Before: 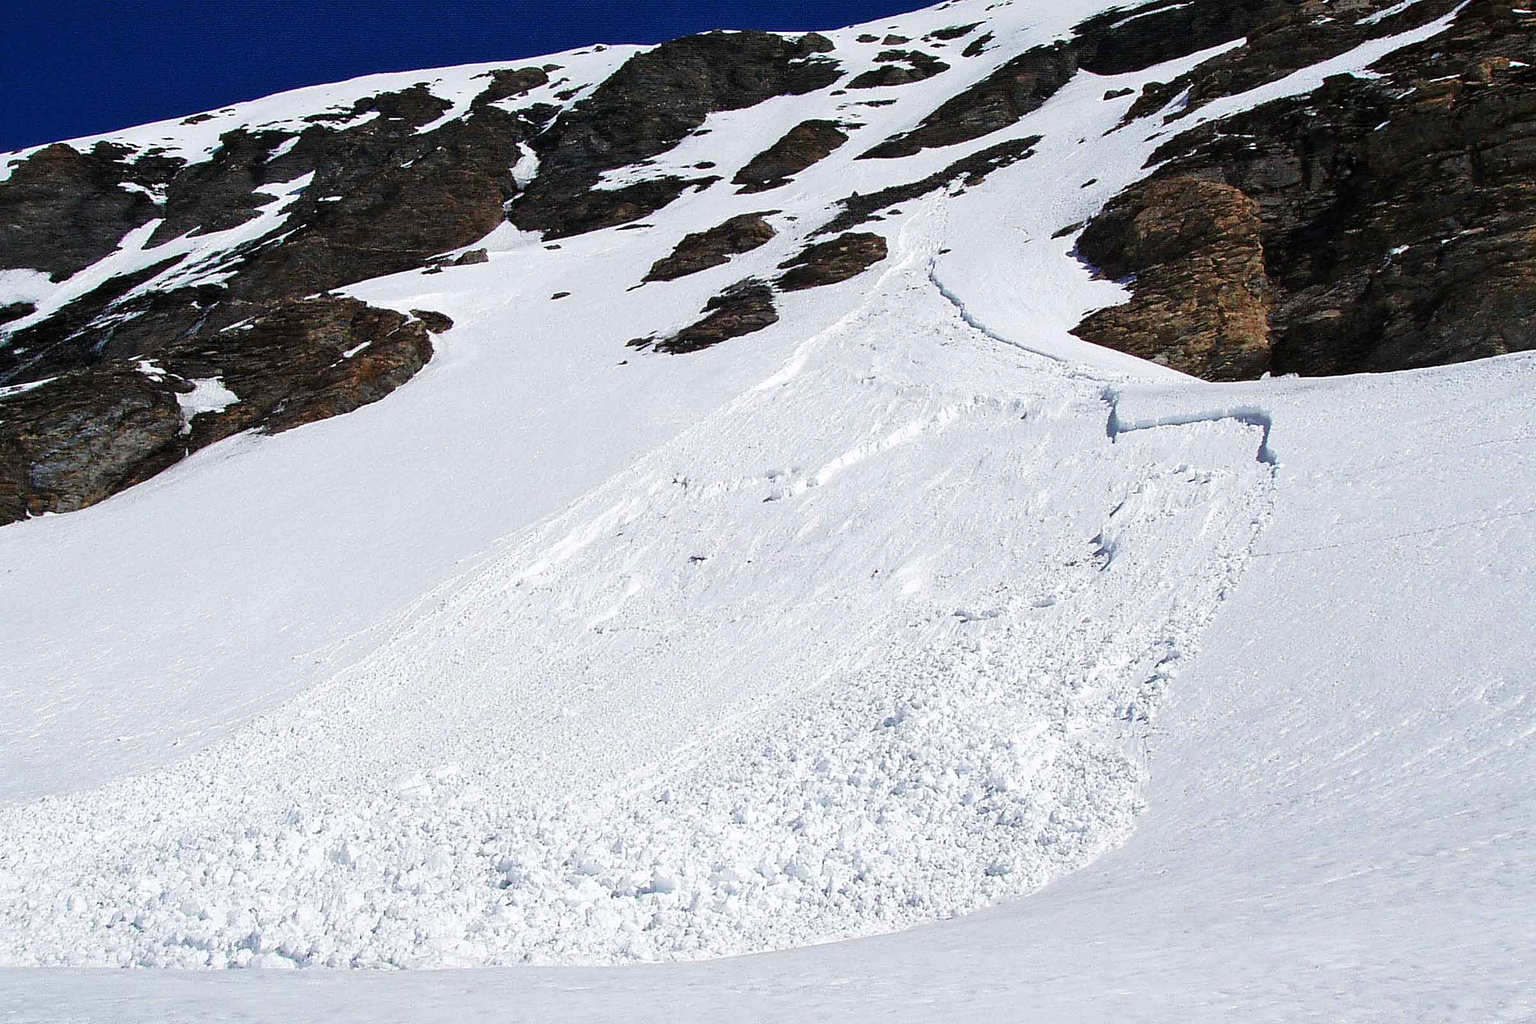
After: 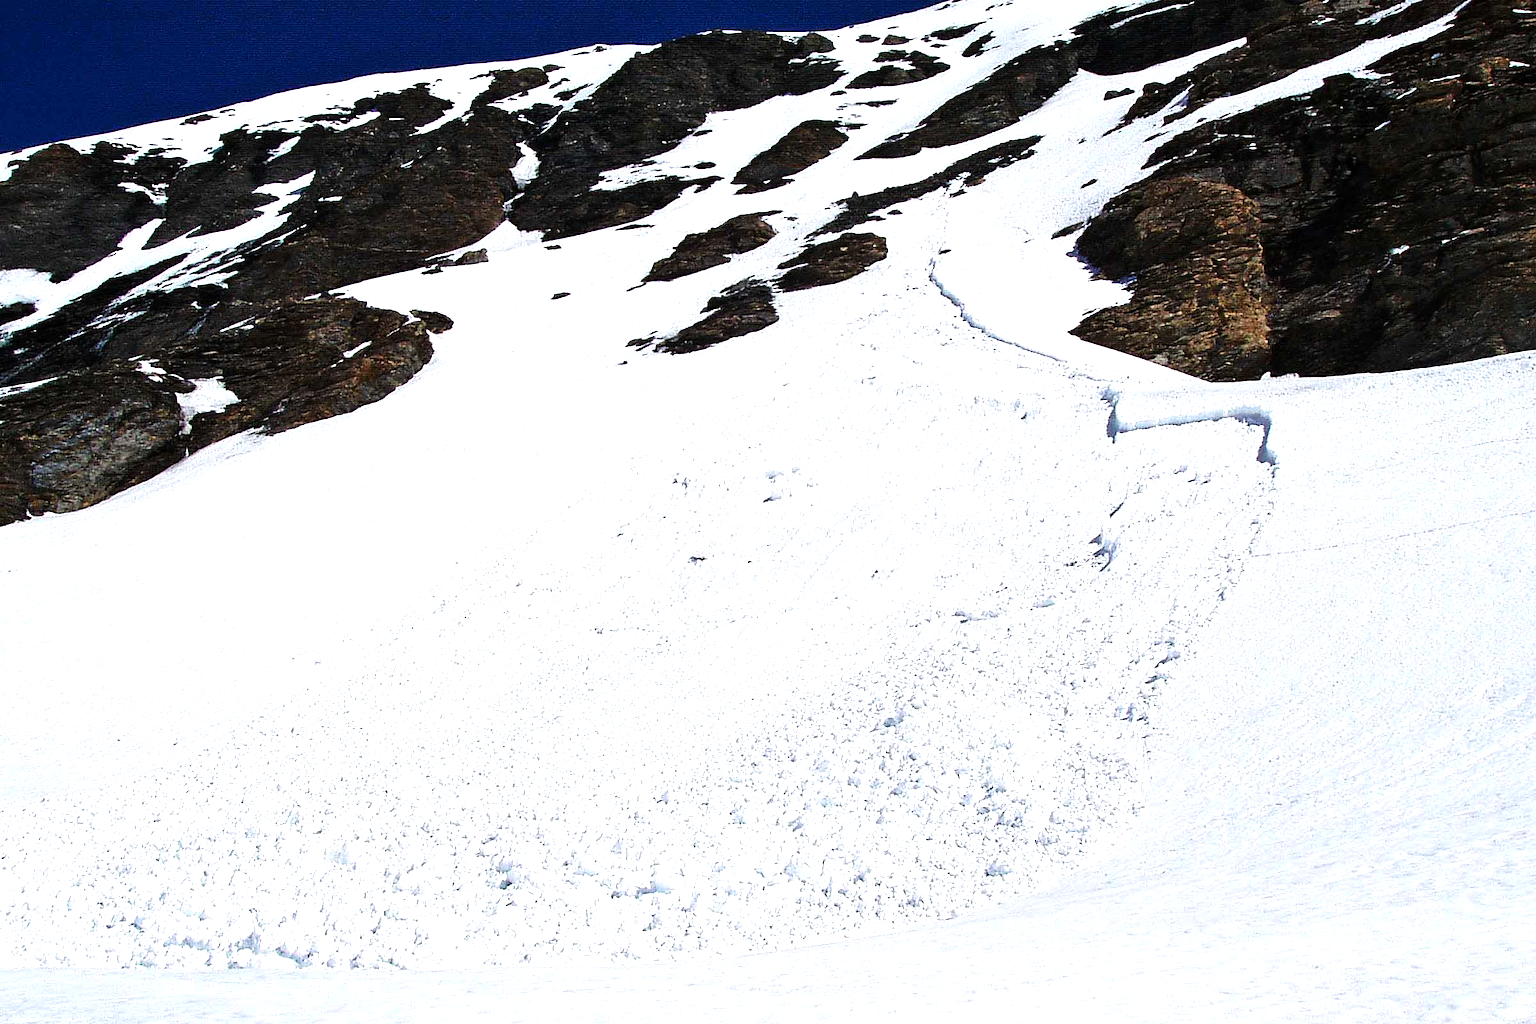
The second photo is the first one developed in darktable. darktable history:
contrast equalizer: y [[0.5 ×6], [0.5 ×6], [0.5, 0.5, 0.501, 0.545, 0.707, 0.863], [0 ×6], [0 ×6]]
color balance: output saturation 110%
tone equalizer: -8 EV -0.75 EV, -7 EV -0.7 EV, -6 EV -0.6 EV, -5 EV -0.4 EV, -3 EV 0.4 EV, -2 EV 0.6 EV, -1 EV 0.7 EV, +0 EV 0.75 EV, edges refinement/feathering 500, mask exposure compensation -1.57 EV, preserve details no
